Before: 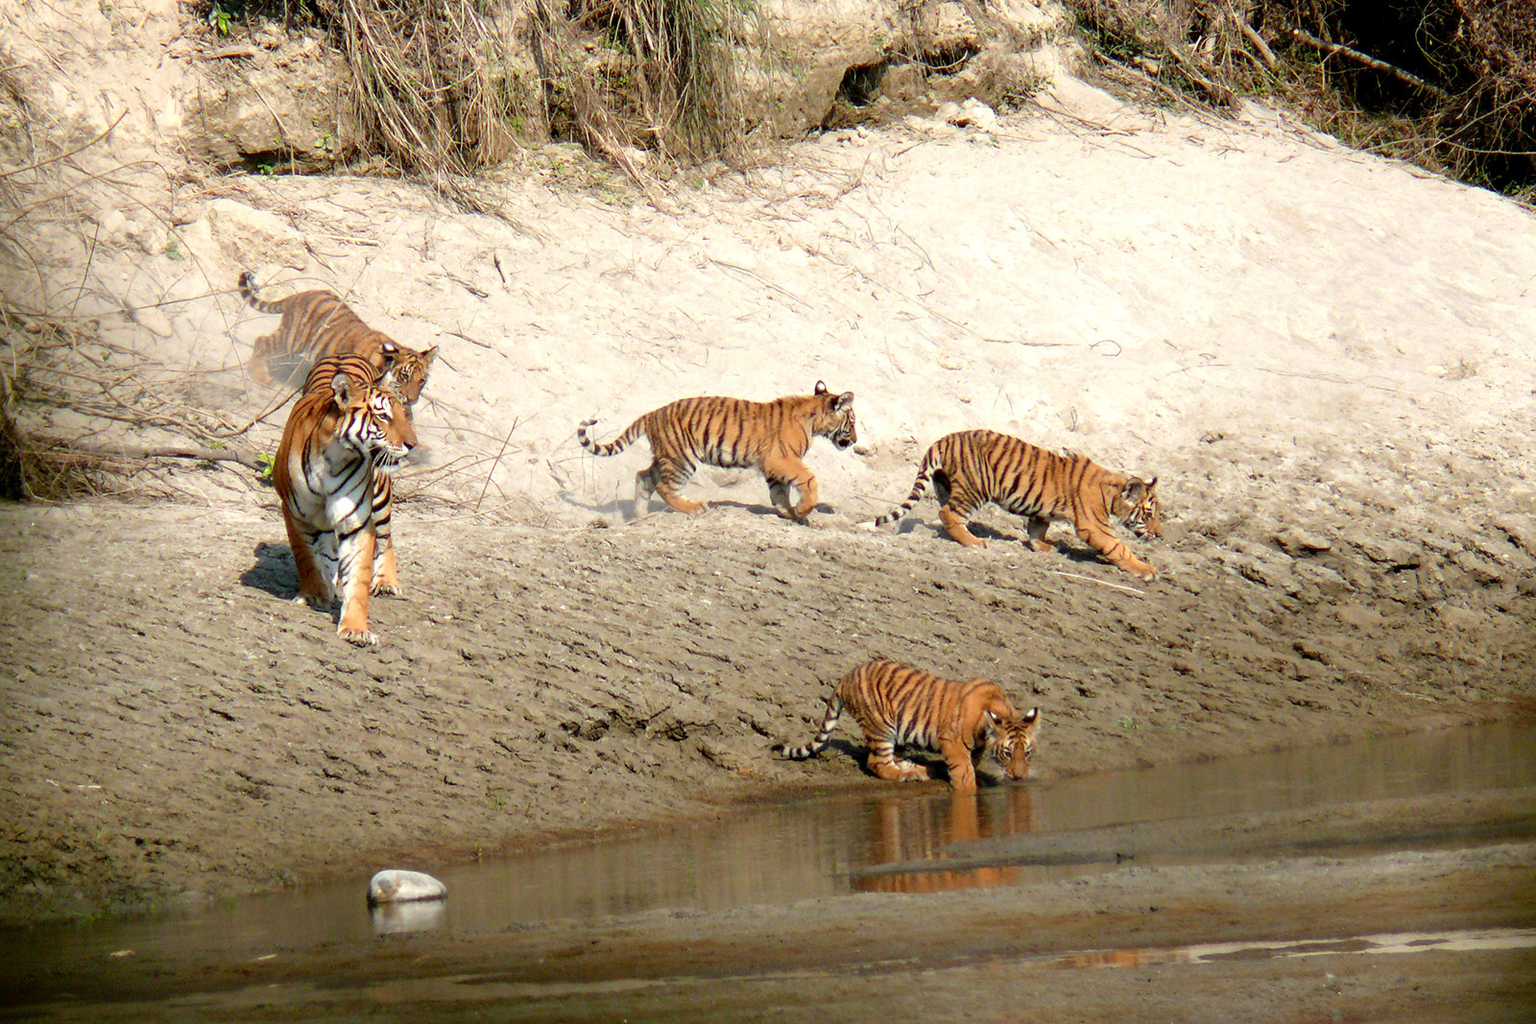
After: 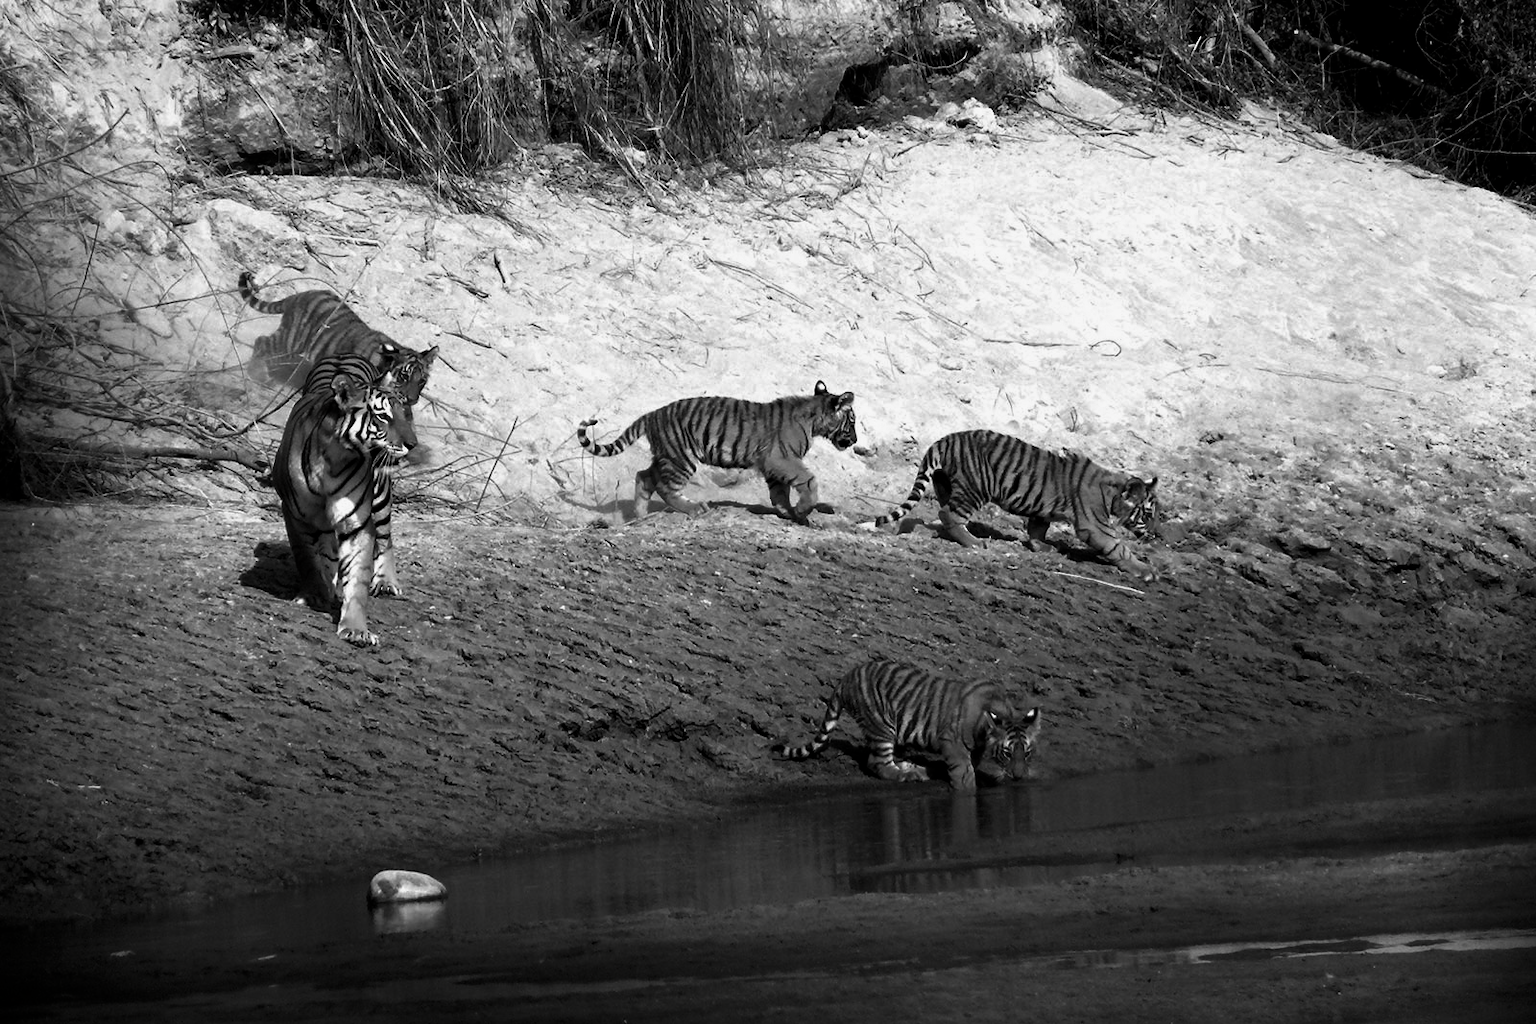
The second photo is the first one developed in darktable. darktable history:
contrast brightness saturation: contrast -0.025, brightness -0.586, saturation -0.993
